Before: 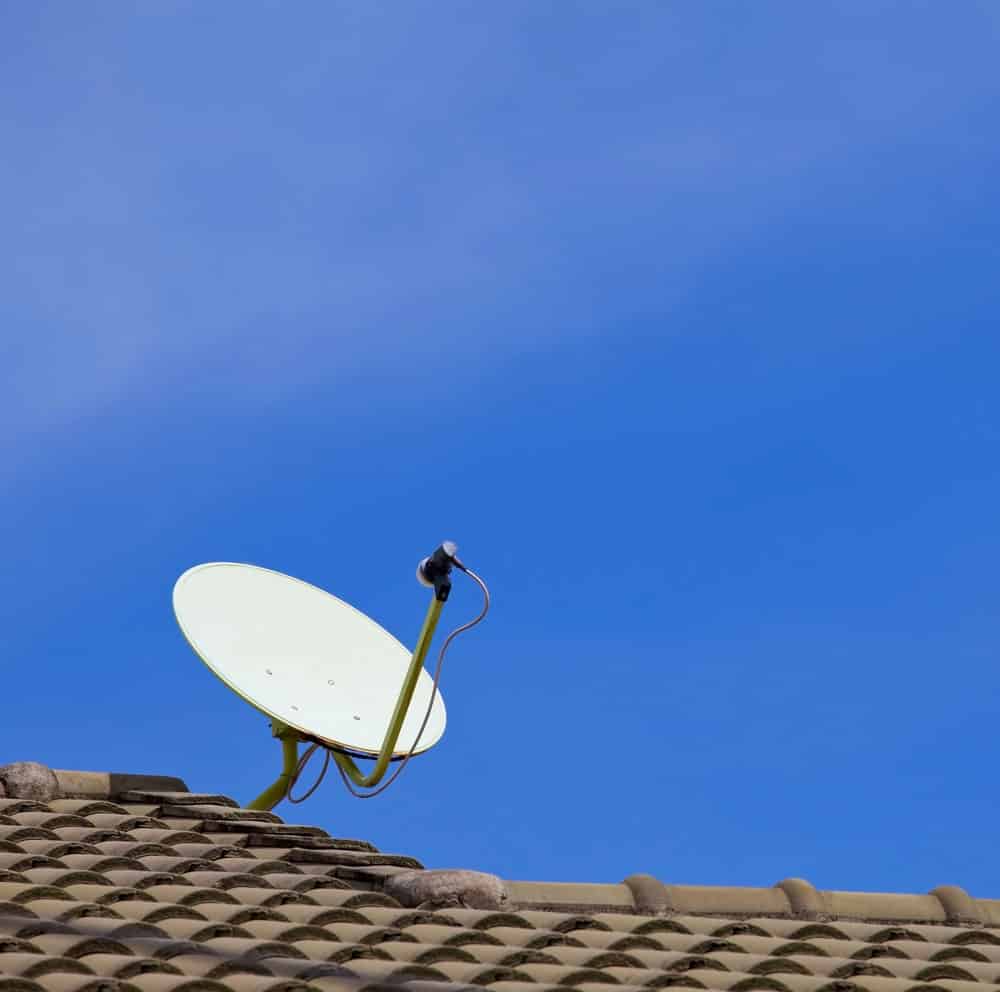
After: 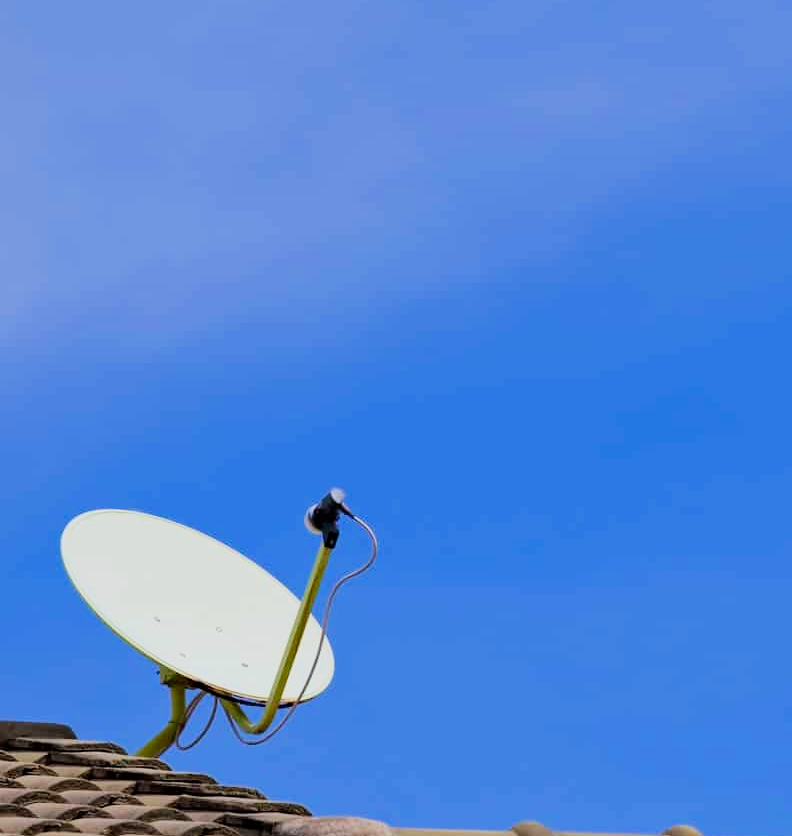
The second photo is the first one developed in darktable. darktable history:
contrast brightness saturation: saturation 0.18
crop: left 11.225%, top 5.381%, right 9.565%, bottom 10.314%
exposure: exposure 0.496 EV, compensate highlight preservation false
filmic rgb: black relative exposure -7.65 EV, white relative exposure 4.56 EV, hardness 3.61, contrast 1.05
